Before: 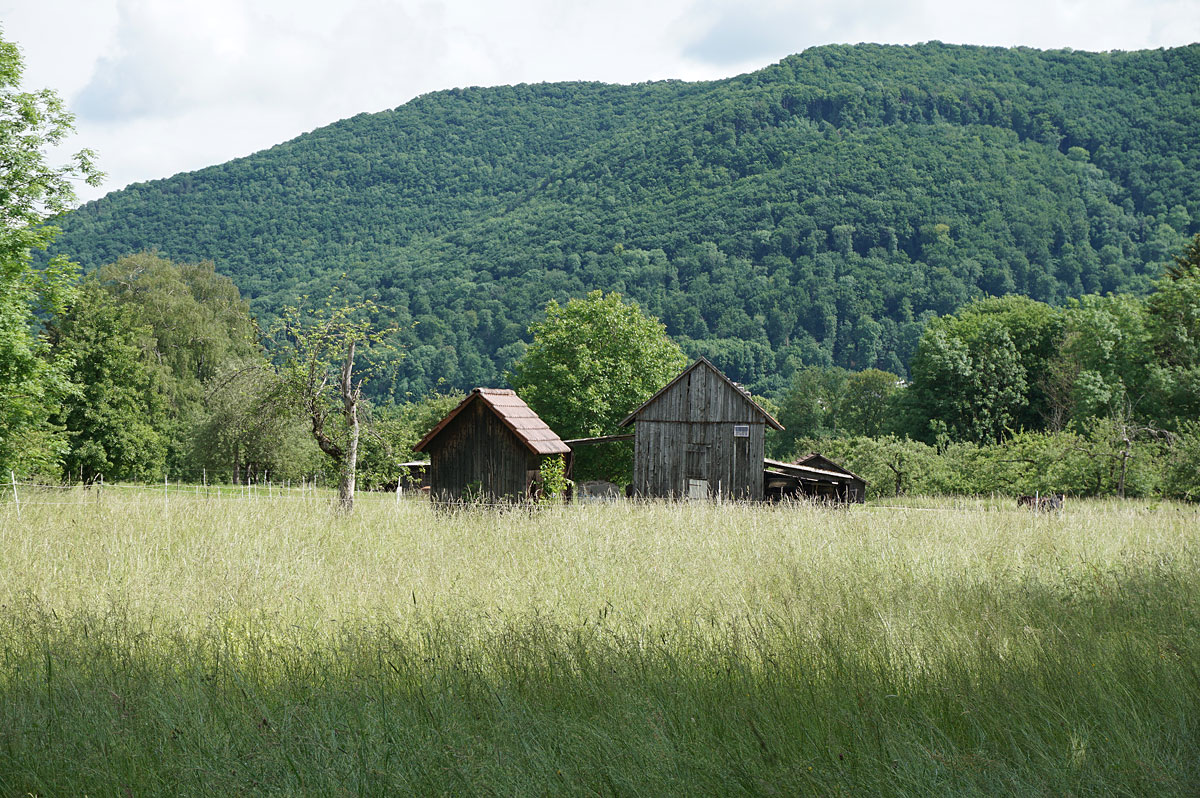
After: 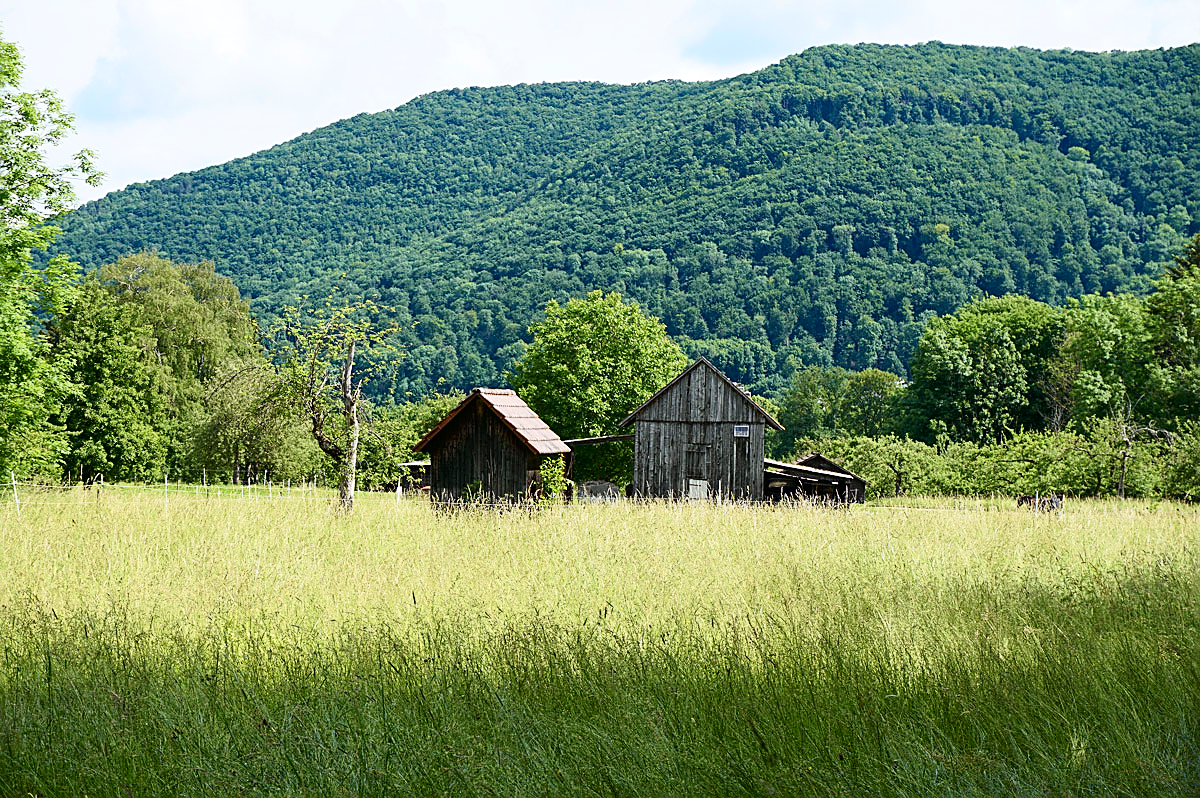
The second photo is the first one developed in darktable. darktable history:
sharpen: on, module defaults
tone curve: curves: ch0 [(0, 0.006) (0.046, 0.011) (0.13, 0.062) (0.338, 0.327) (0.494, 0.55) (0.728, 0.835) (1, 1)]; ch1 [(0, 0) (0.346, 0.324) (0.45, 0.431) (0.5, 0.5) (0.522, 0.517) (0.55, 0.57) (1, 1)]; ch2 [(0, 0) (0.453, 0.418) (0.5, 0.5) (0.526, 0.524) (0.554, 0.598) (0.622, 0.679) (0.707, 0.761) (1, 1)], color space Lab, independent channels, preserve colors none
